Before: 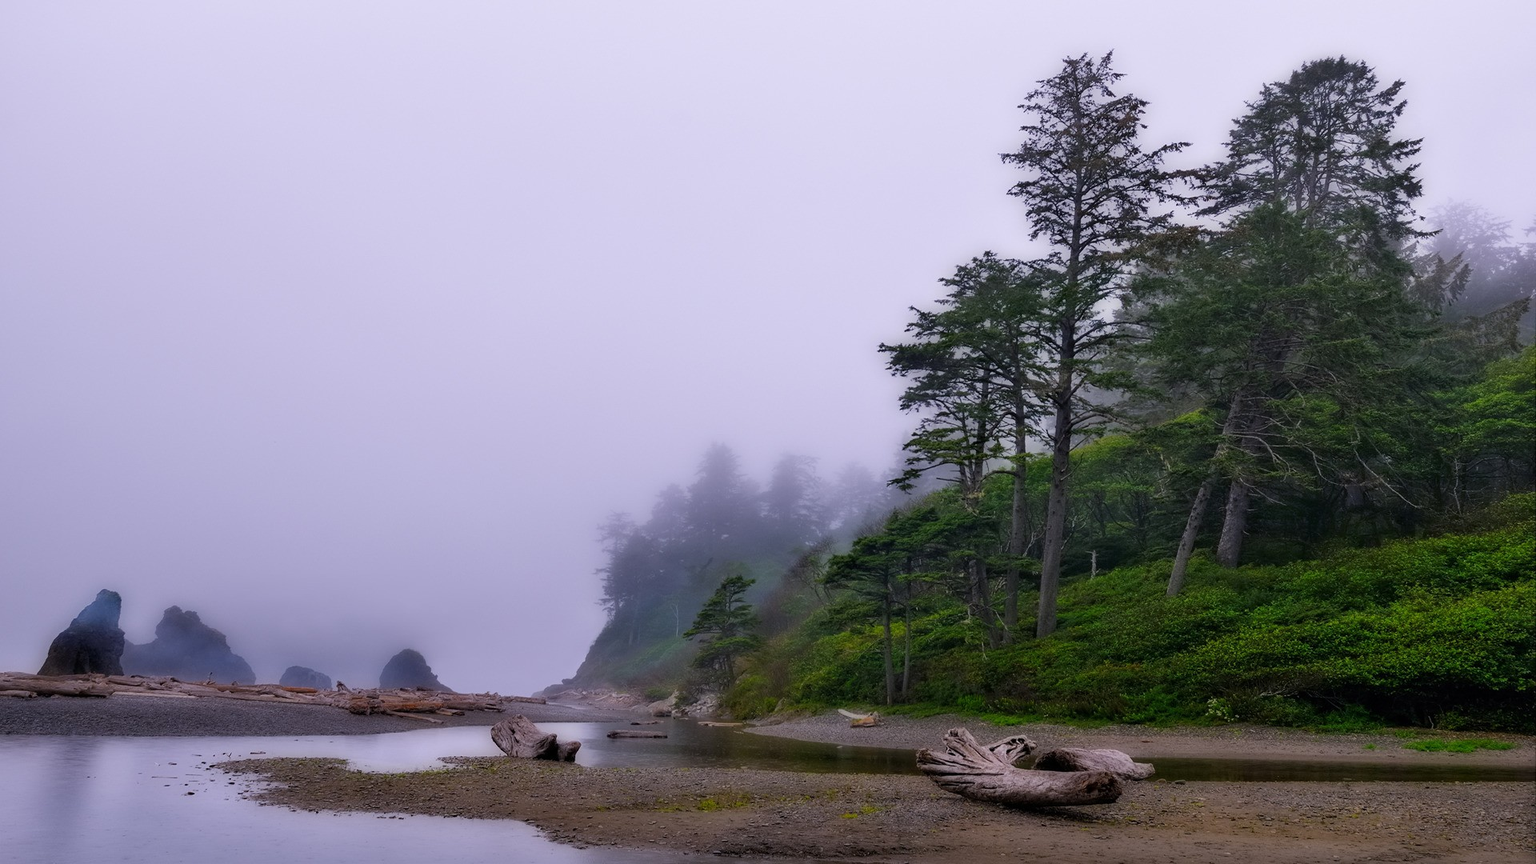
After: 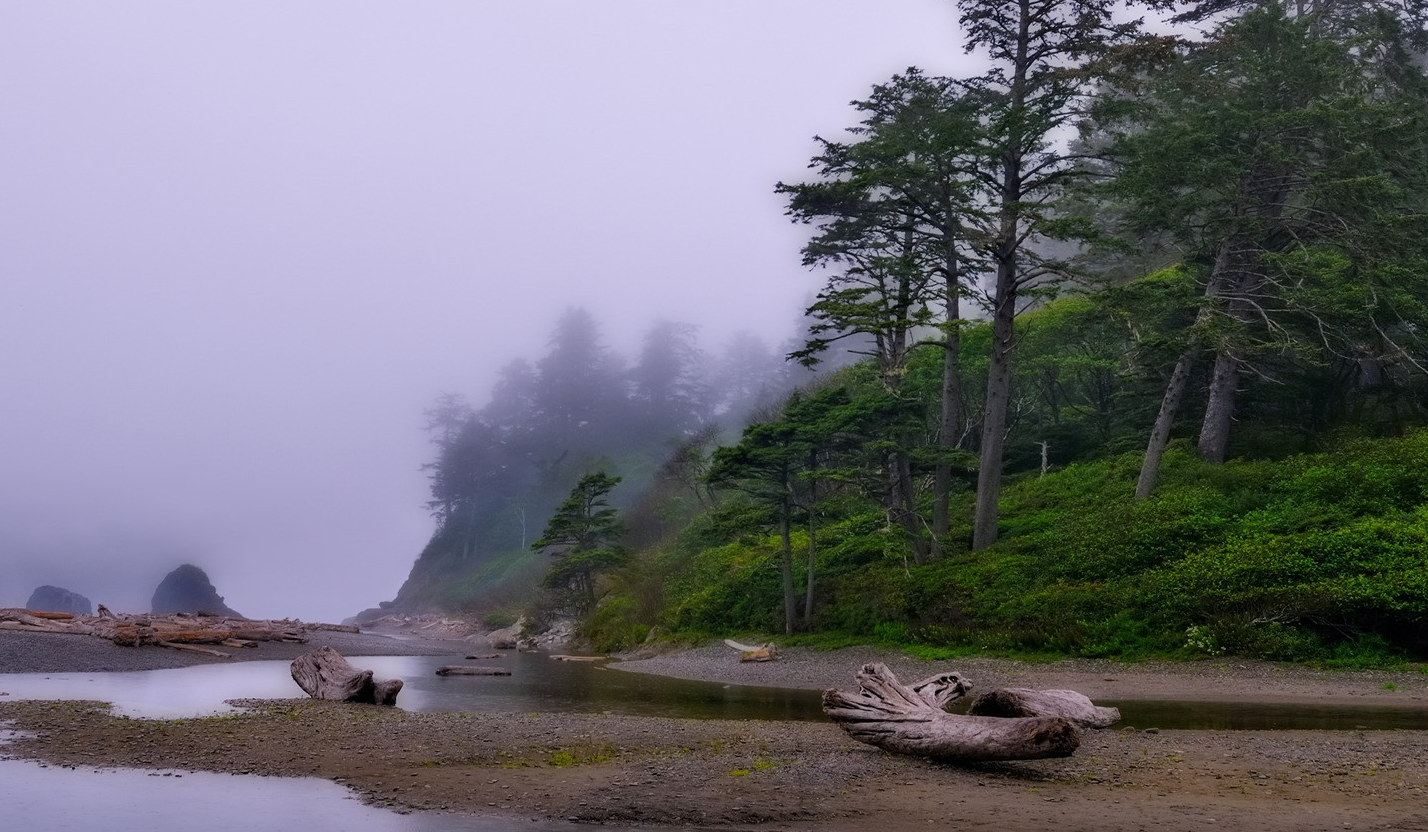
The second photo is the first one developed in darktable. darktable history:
crop: left 16.859%, top 22.932%, right 8.739%
